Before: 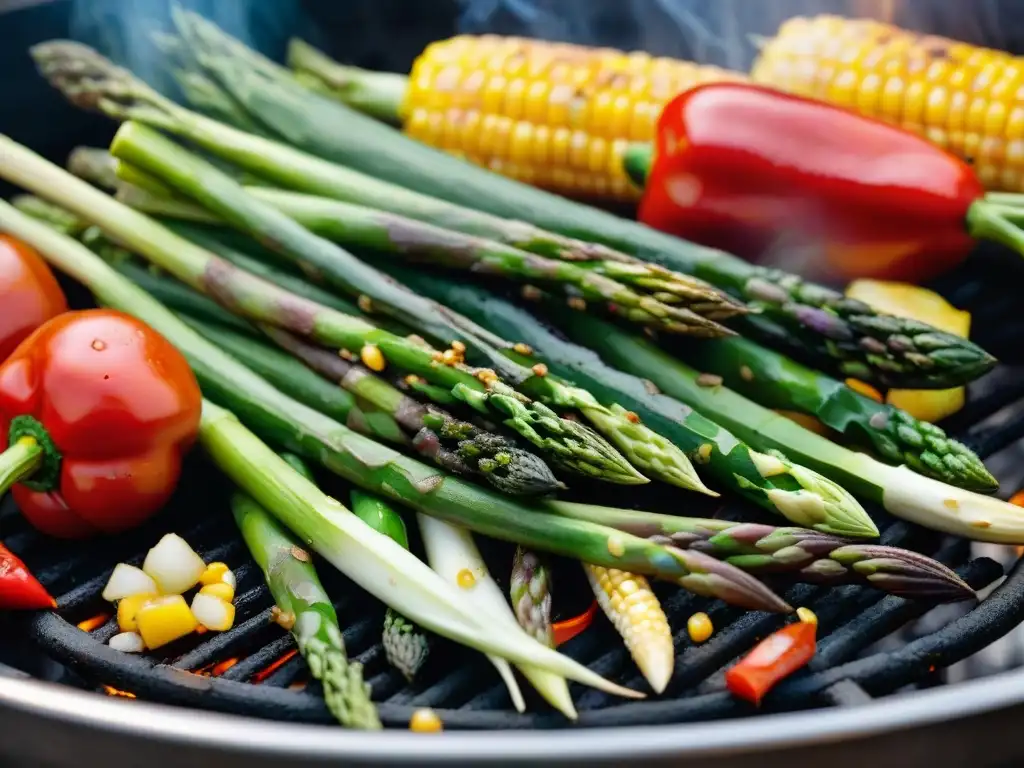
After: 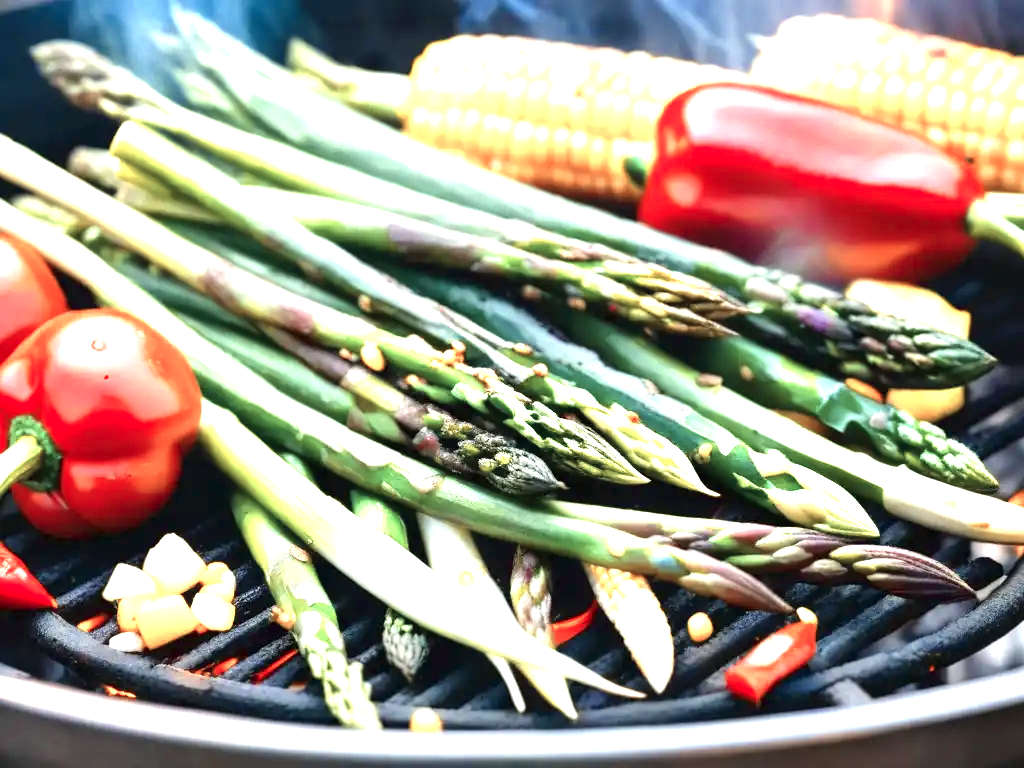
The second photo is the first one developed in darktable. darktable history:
color zones: curves: ch0 [(0, 0.473) (0.001, 0.473) (0.226, 0.548) (0.4, 0.589) (0.525, 0.54) (0.728, 0.403) (0.999, 0.473) (1, 0.473)]; ch1 [(0, 0.619) (0.001, 0.619) (0.234, 0.388) (0.4, 0.372) (0.528, 0.422) (0.732, 0.53) (0.999, 0.619) (1, 0.619)]; ch2 [(0, 0.547) (0.001, 0.547) (0.226, 0.45) (0.4, 0.525) (0.525, 0.585) (0.8, 0.511) (0.999, 0.547) (1, 0.547)]
exposure: black level correction 0, exposure 1.441 EV, compensate highlight preservation false
